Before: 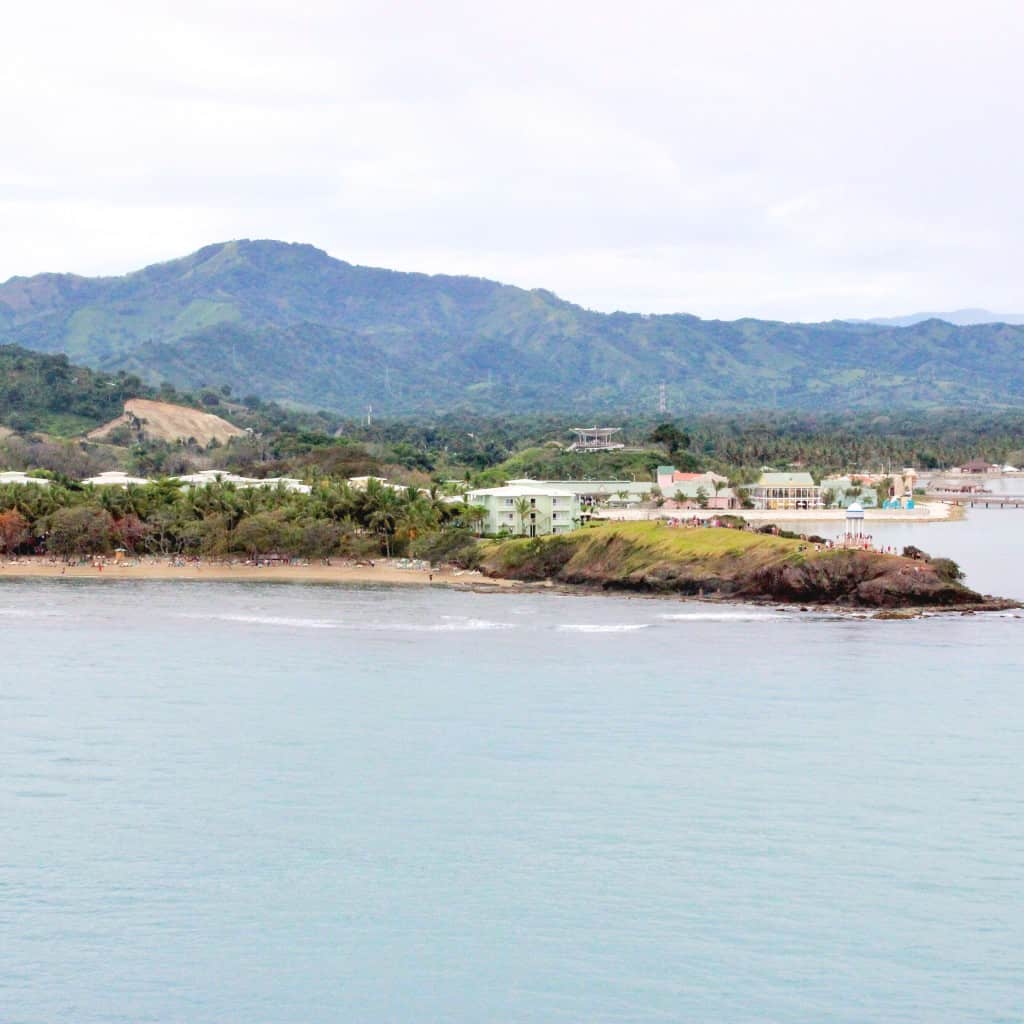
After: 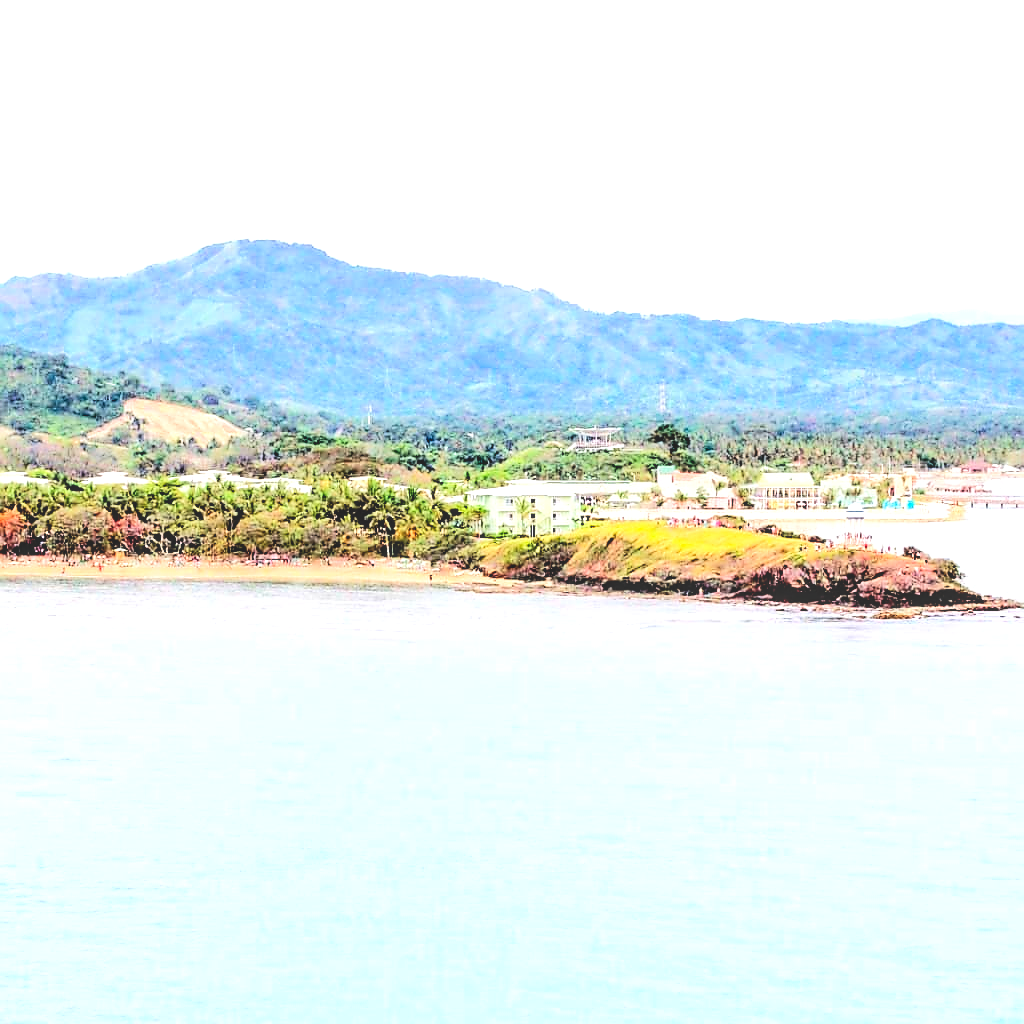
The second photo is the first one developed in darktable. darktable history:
contrast brightness saturation: contrast 0.238, brightness 0.09
shadows and highlights: shadows 25.07, highlights -24.05
exposure: exposure 0.604 EV, compensate exposure bias true, compensate highlight preservation false
local contrast: on, module defaults
base curve: curves: ch0 [(0, 0.02) (0.083, 0.036) (1, 1)], preserve colors none
sharpen: radius 1.425, amount 1.243, threshold 0.796
tone equalizer: -7 EV 0.157 EV, -6 EV 0.636 EV, -5 EV 1.14 EV, -4 EV 1.36 EV, -3 EV 1.16 EV, -2 EV 0.6 EV, -1 EV 0.154 EV, edges refinement/feathering 500, mask exposure compensation -1.57 EV, preserve details no
